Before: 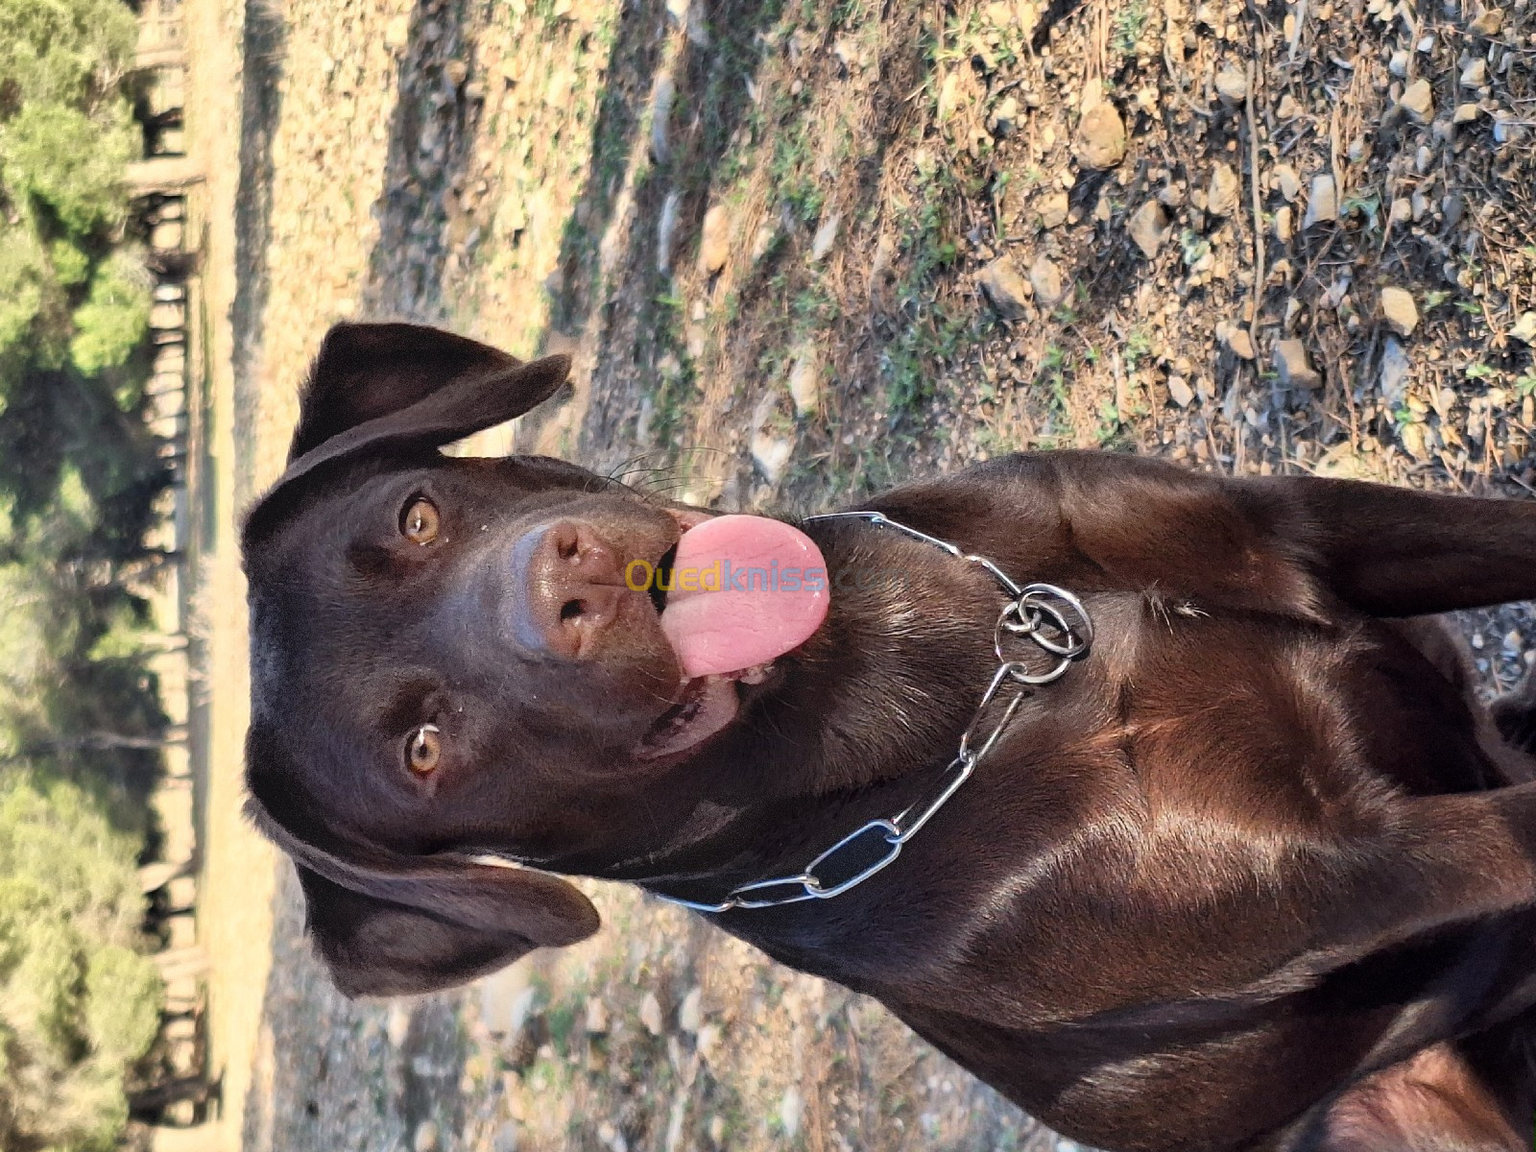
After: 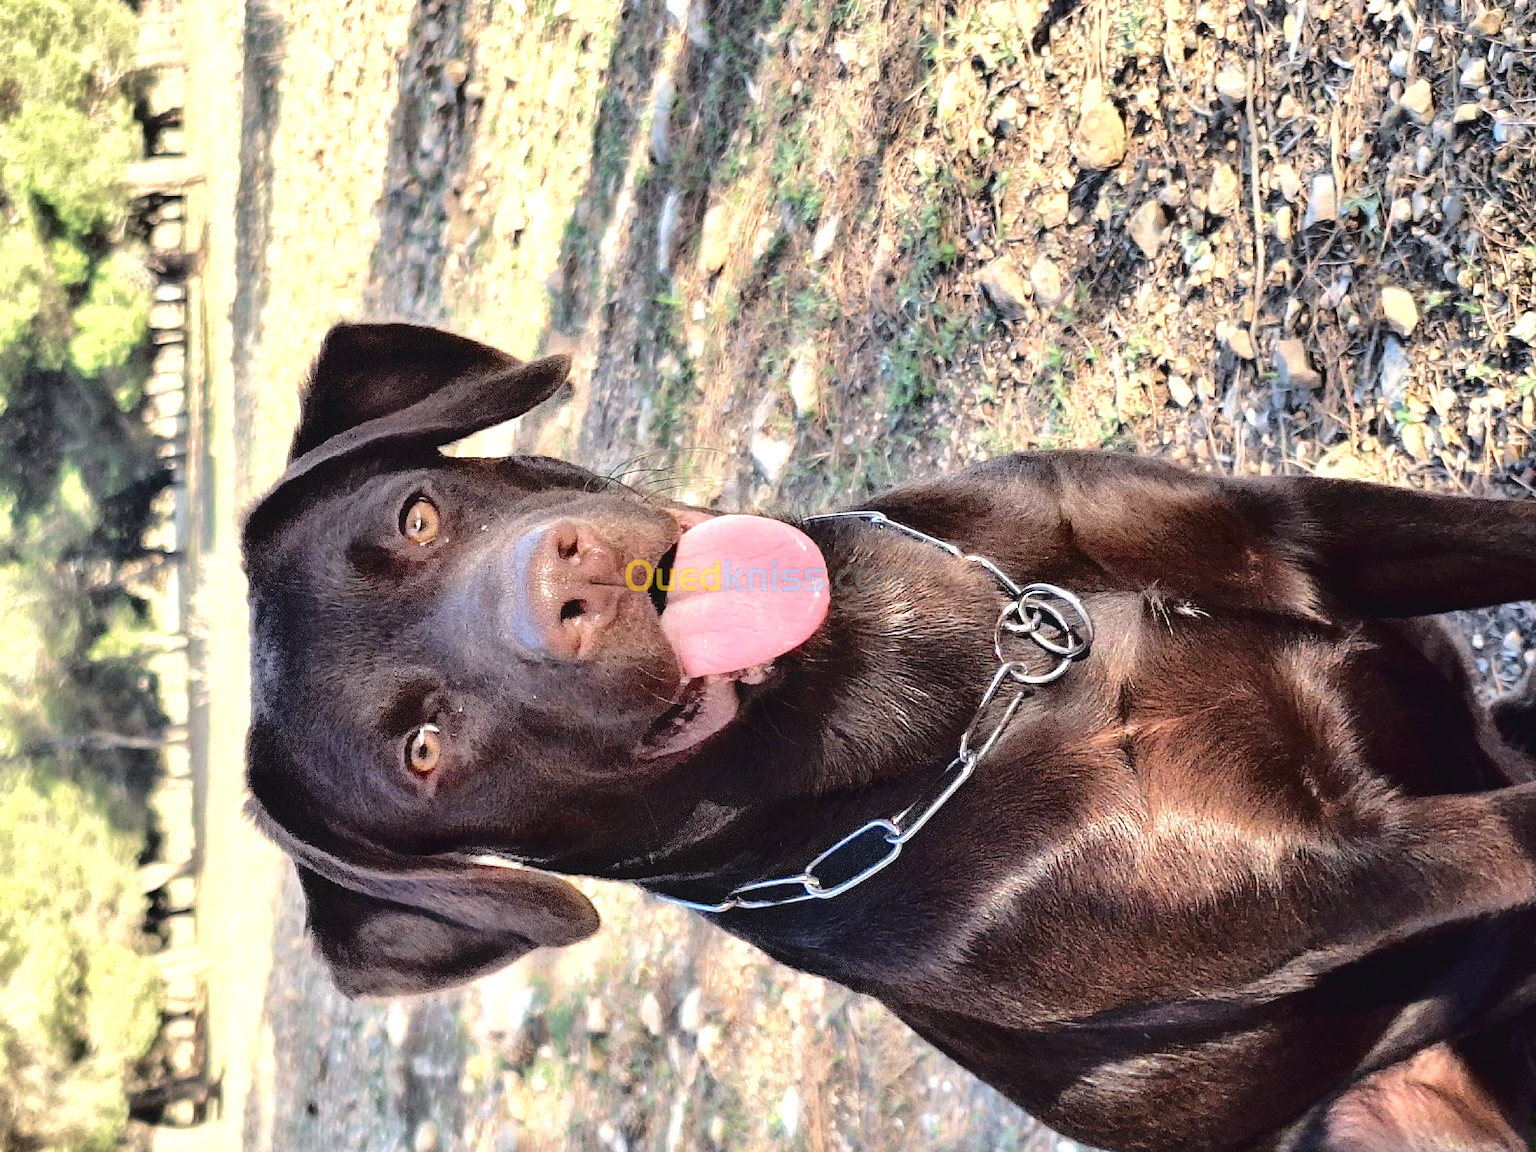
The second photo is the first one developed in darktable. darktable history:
exposure: black level correction 0, exposure 0.698 EV, compensate highlight preservation false
tone curve: curves: ch0 [(0, 0) (0.003, 0.041) (0.011, 0.042) (0.025, 0.041) (0.044, 0.043) (0.069, 0.048) (0.1, 0.059) (0.136, 0.079) (0.177, 0.107) (0.224, 0.152) (0.277, 0.235) (0.335, 0.331) (0.399, 0.427) (0.468, 0.512) (0.543, 0.595) (0.623, 0.668) (0.709, 0.736) (0.801, 0.813) (0.898, 0.891) (1, 1)], color space Lab, independent channels, preserve colors none
